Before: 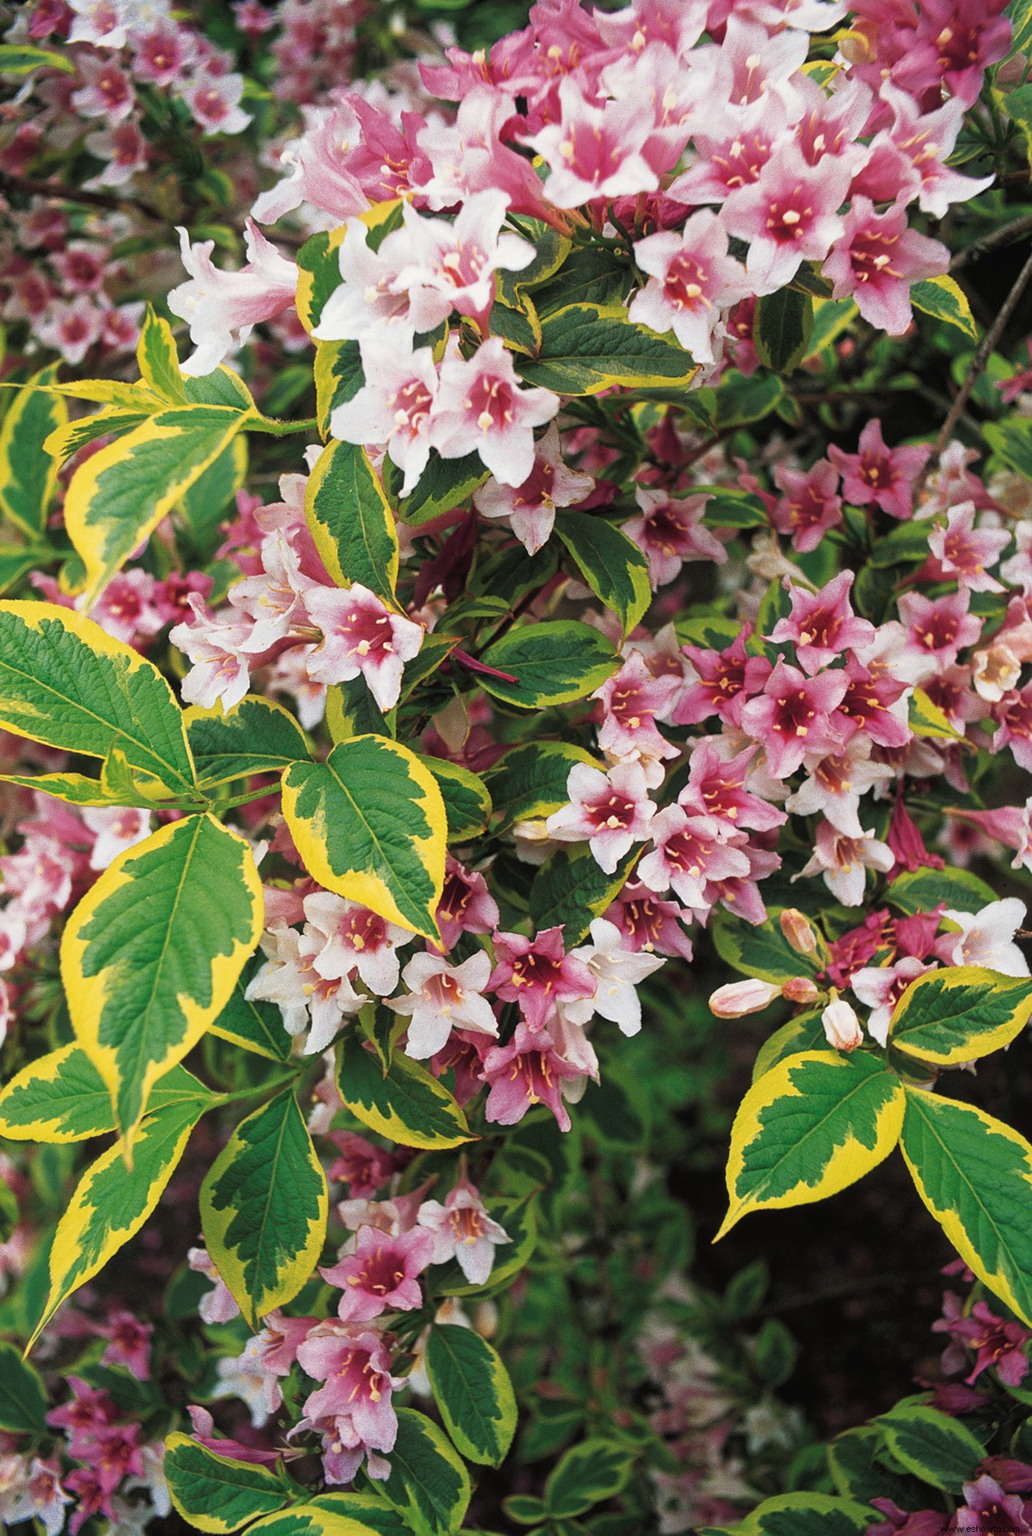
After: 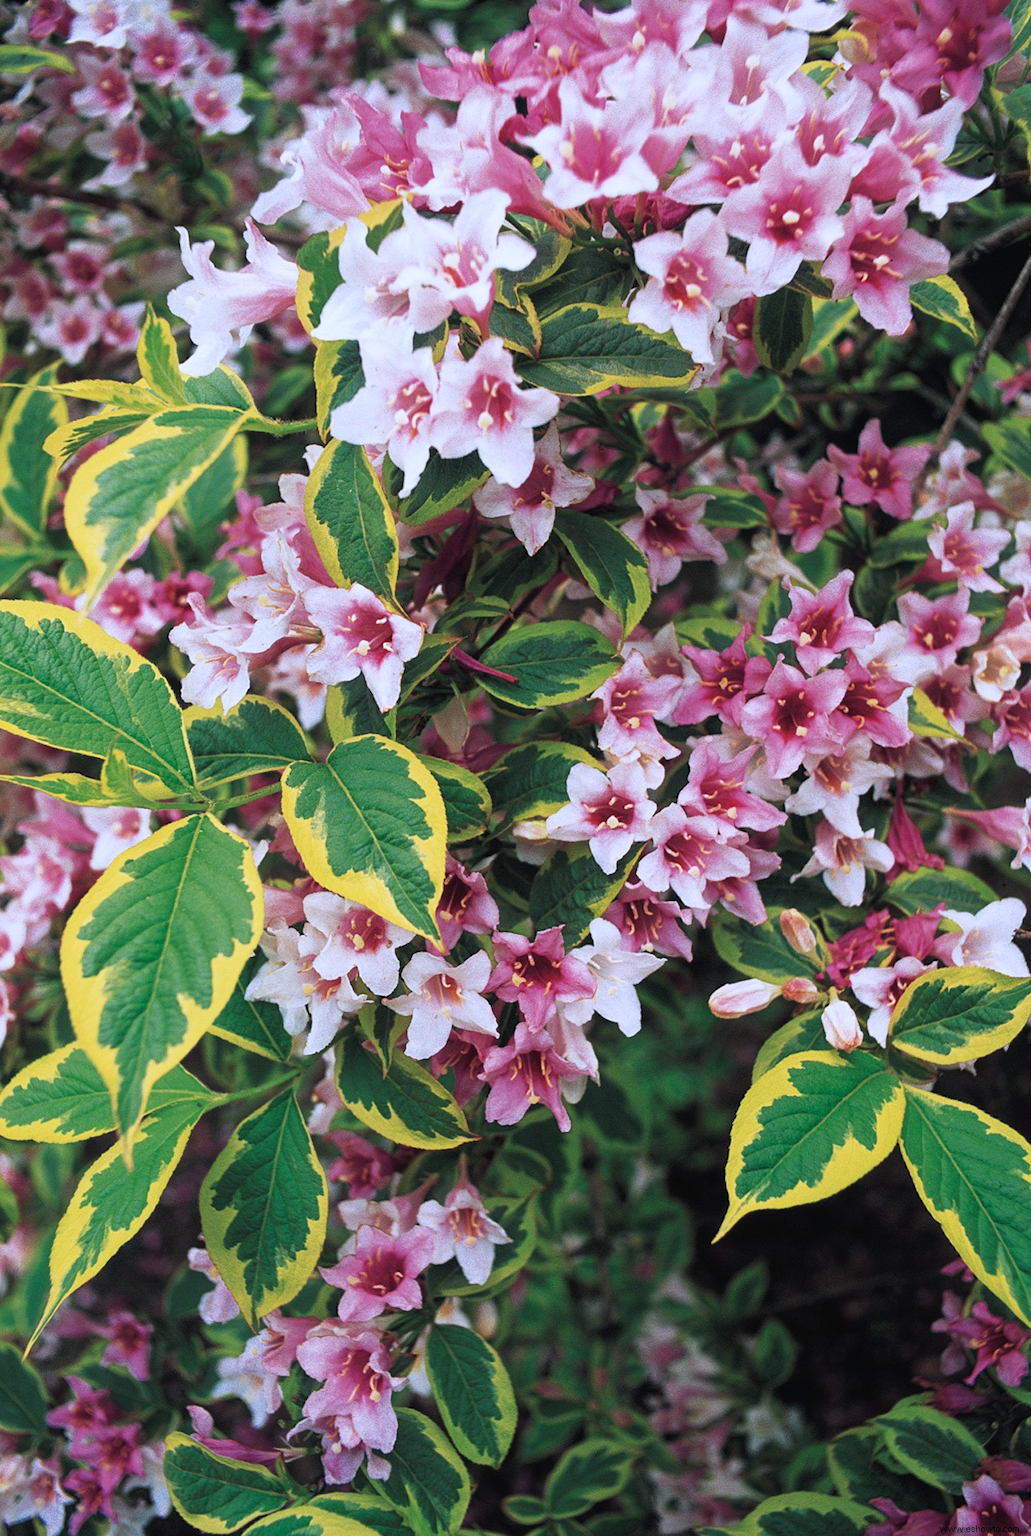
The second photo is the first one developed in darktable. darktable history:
color calibration: illuminant custom, x 0.373, y 0.388, temperature 4235.54 K
